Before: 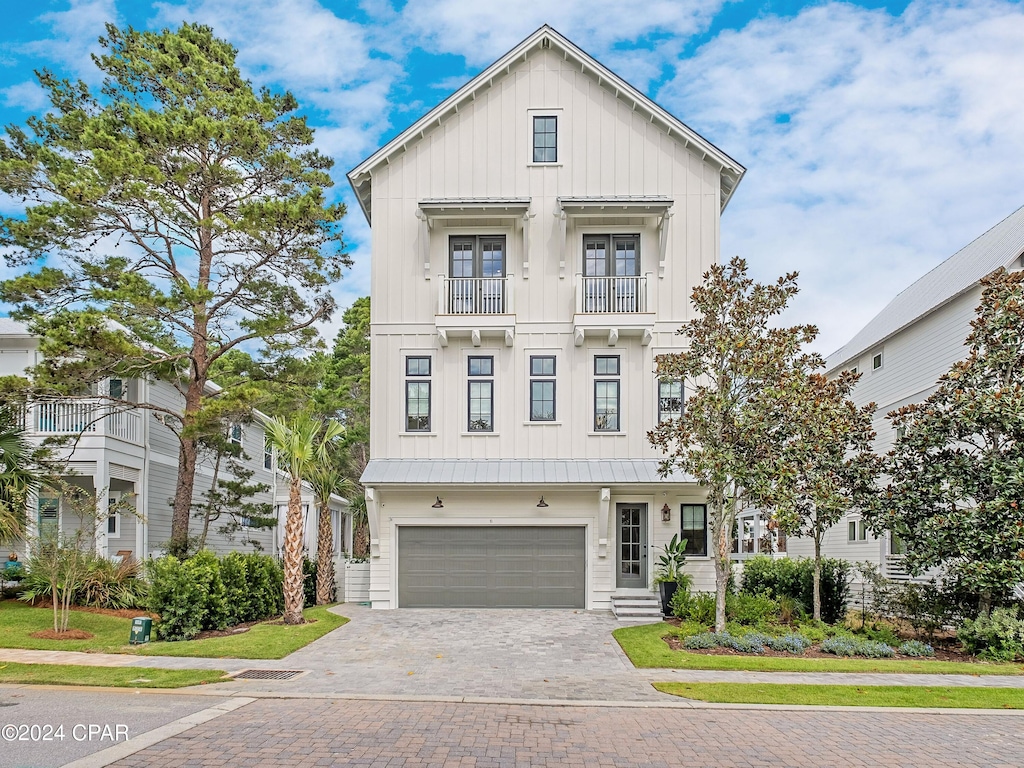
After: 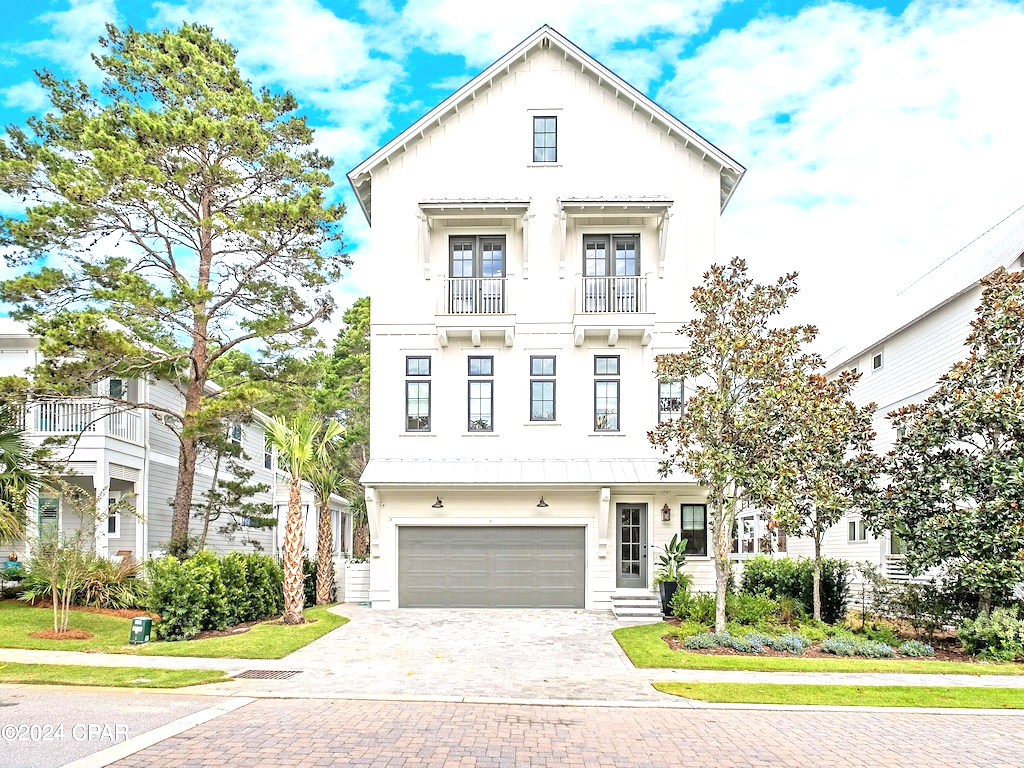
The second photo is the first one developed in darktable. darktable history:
exposure: exposure 0.912 EV, compensate highlight preservation false
